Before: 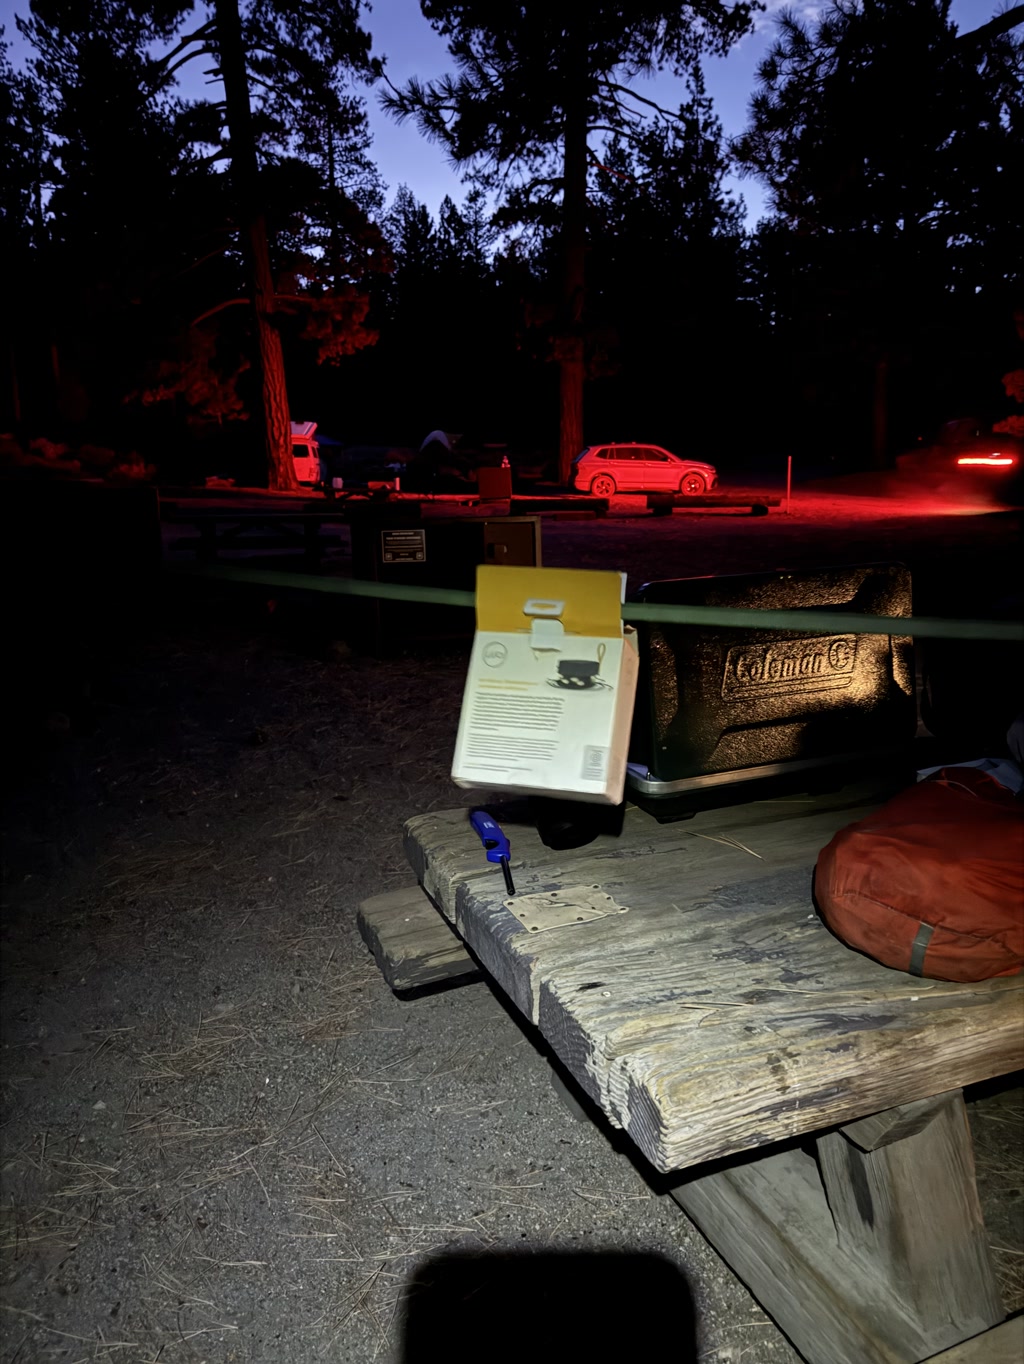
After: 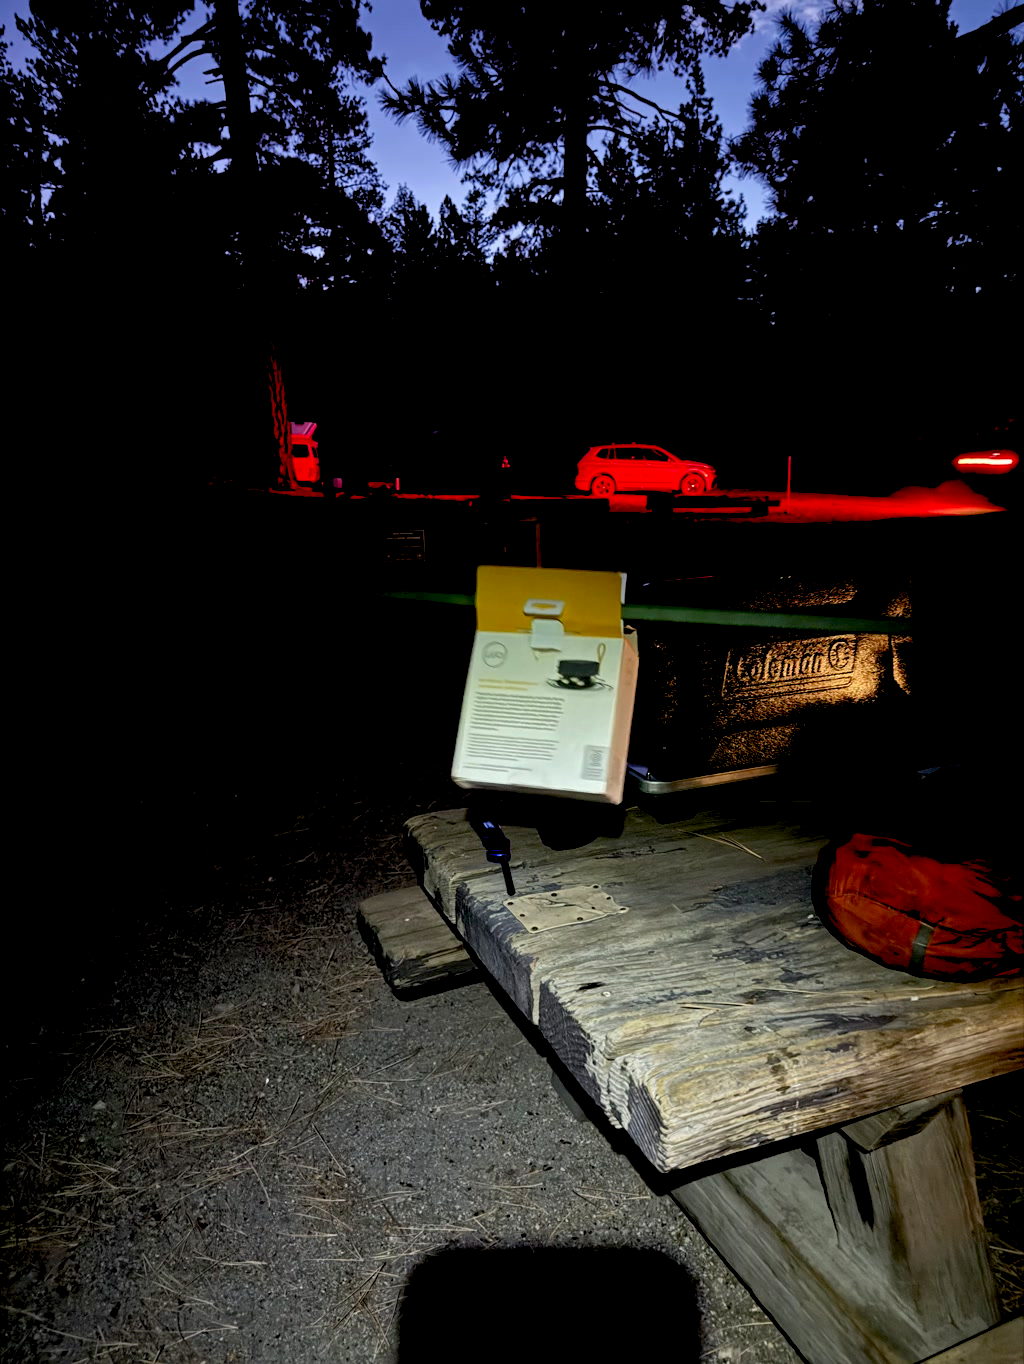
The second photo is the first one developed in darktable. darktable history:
exposure: black level correction 0.029, exposure -0.073 EV, compensate highlight preservation false
levels: levels [0.026, 0.507, 0.987]
